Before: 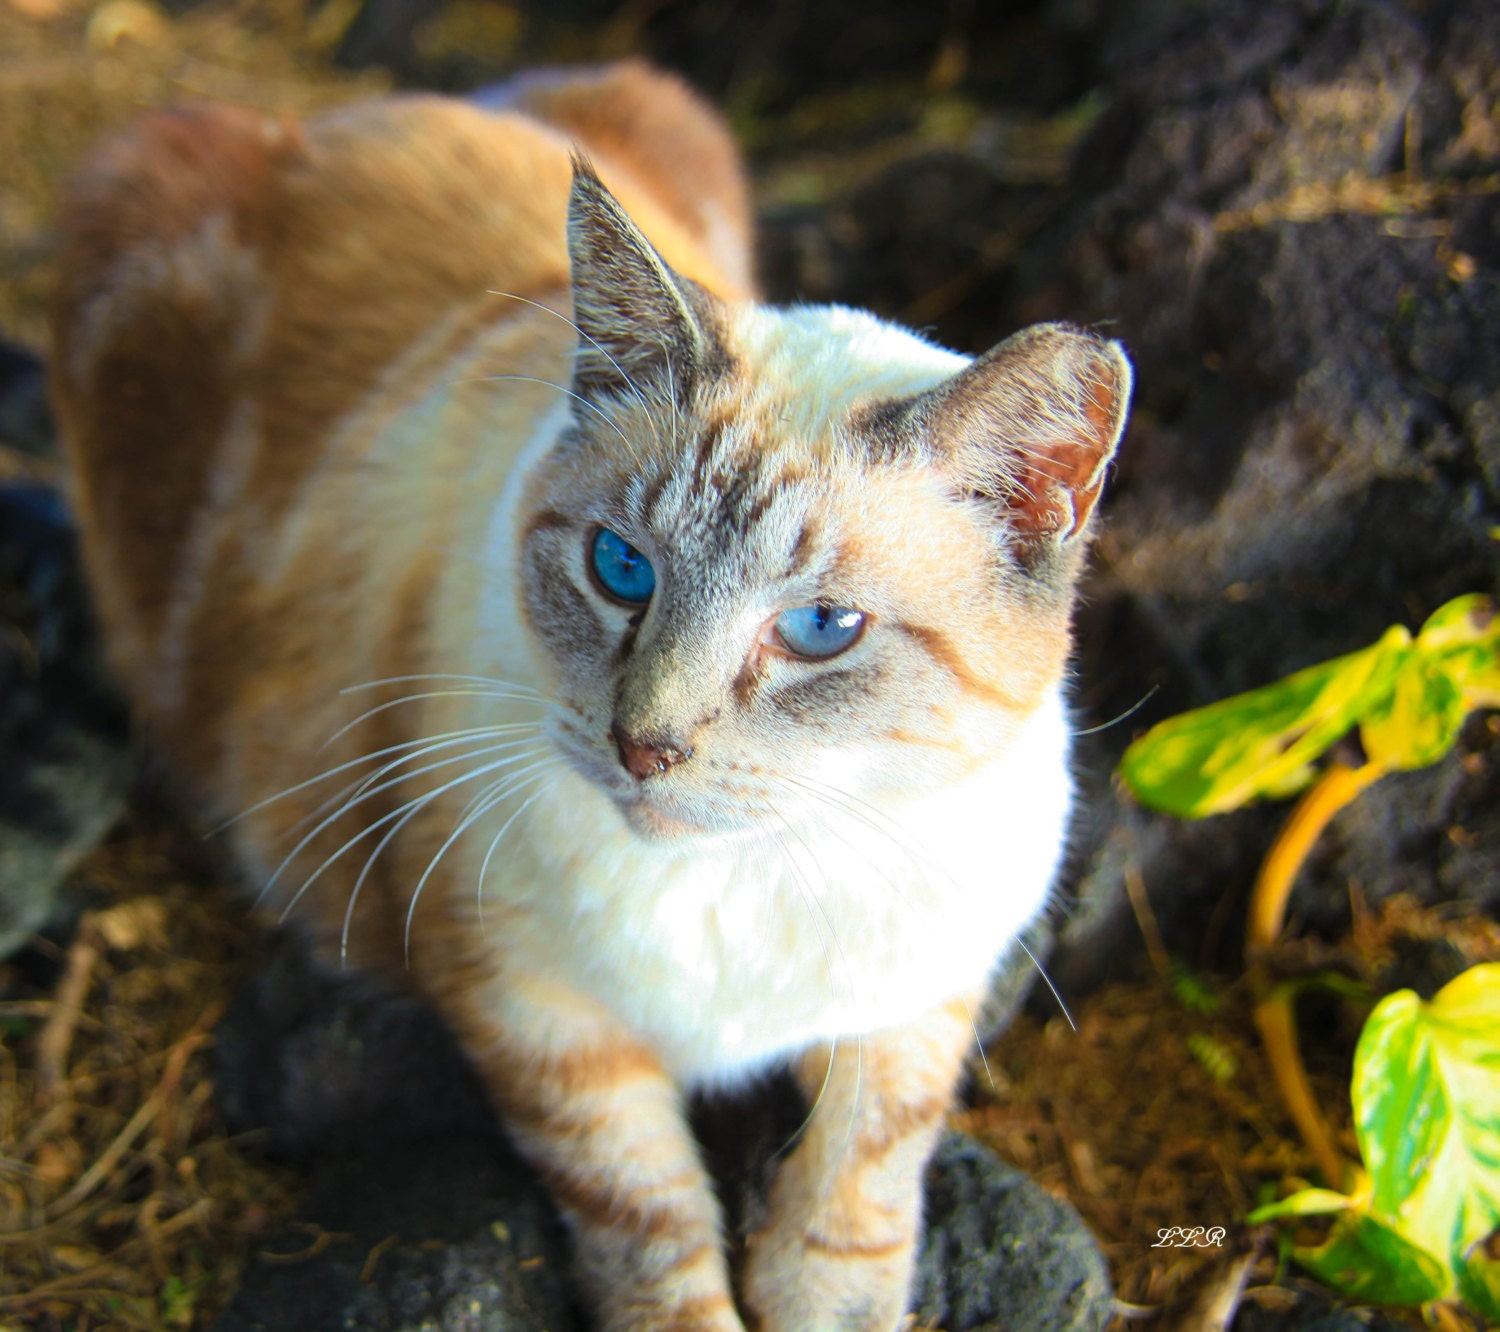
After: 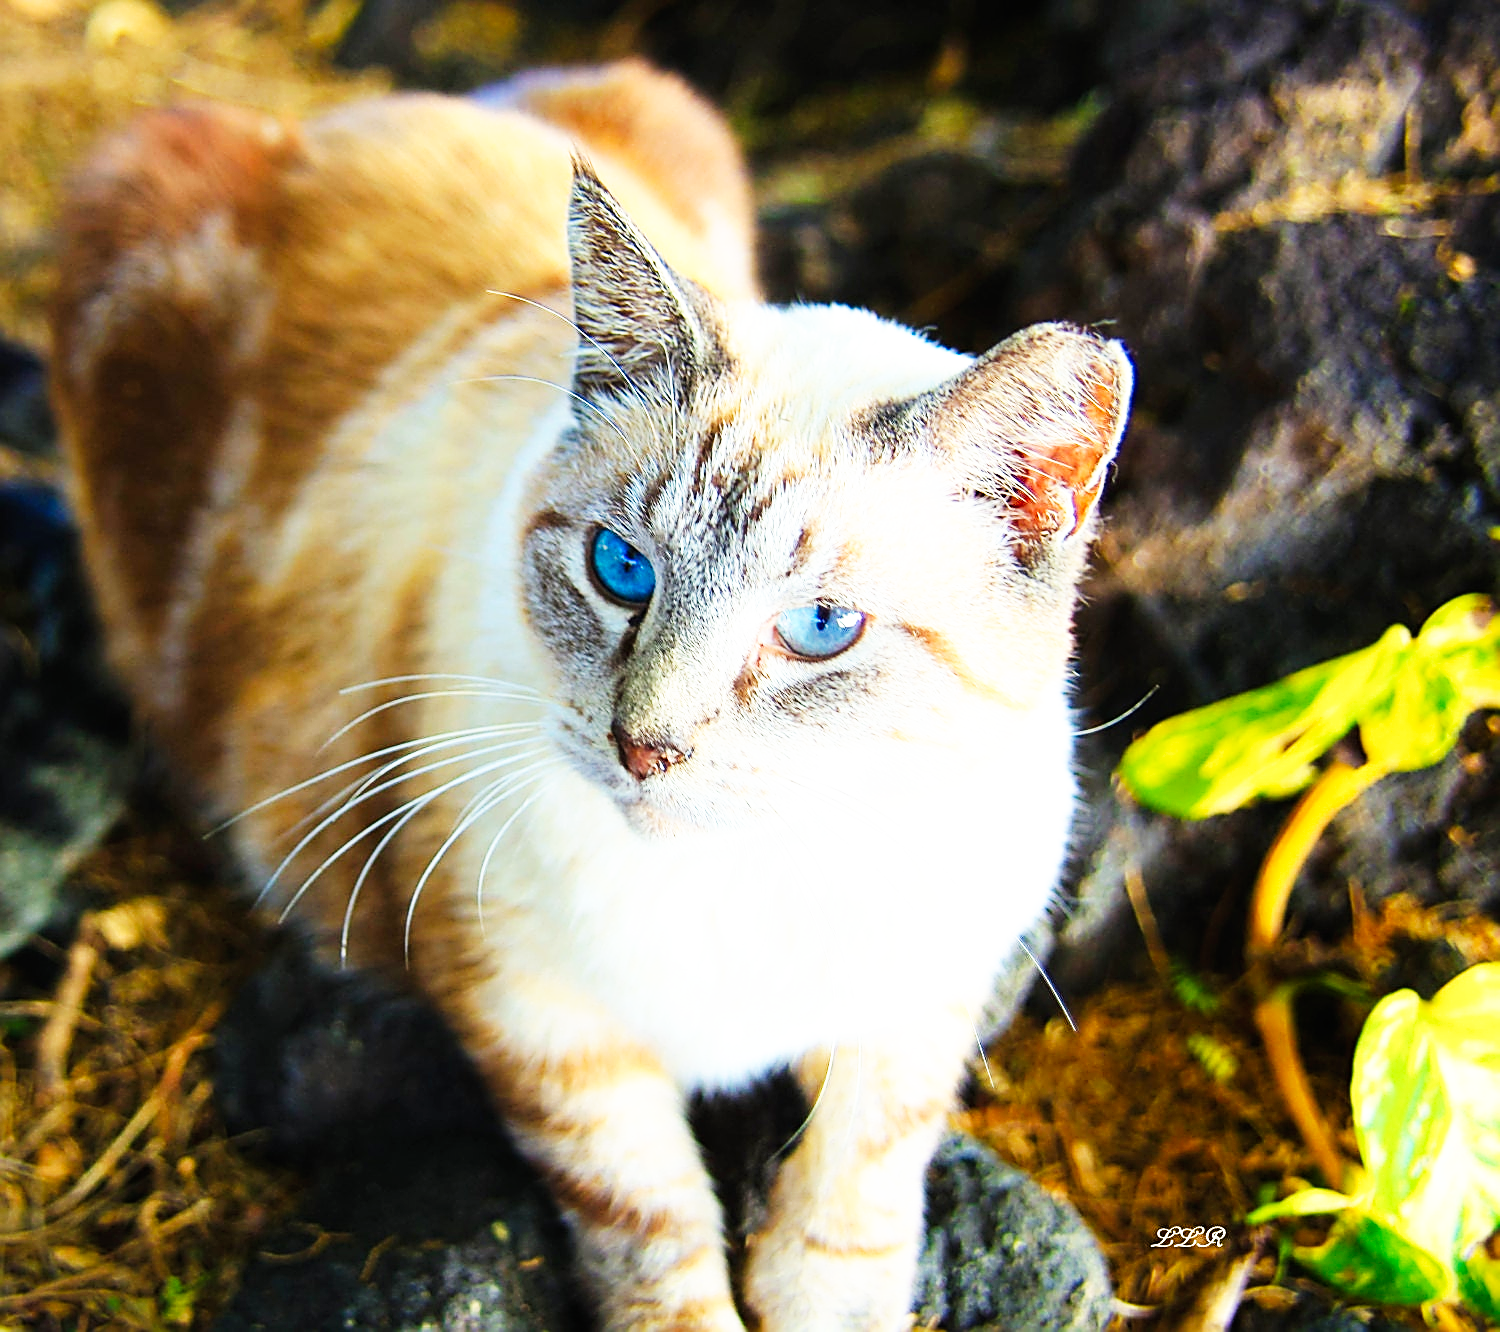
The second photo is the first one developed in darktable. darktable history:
sharpen: amount 1.013
tone equalizer: -7 EV 0.132 EV, mask exposure compensation -0.496 EV
base curve: curves: ch0 [(0, 0) (0.007, 0.004) (0.027, 0.03) (0.046, 0.07) (0.207, 0.54) (0.442, 0.872) (0.673, 0.972) (1, 1)], preserve colors none
